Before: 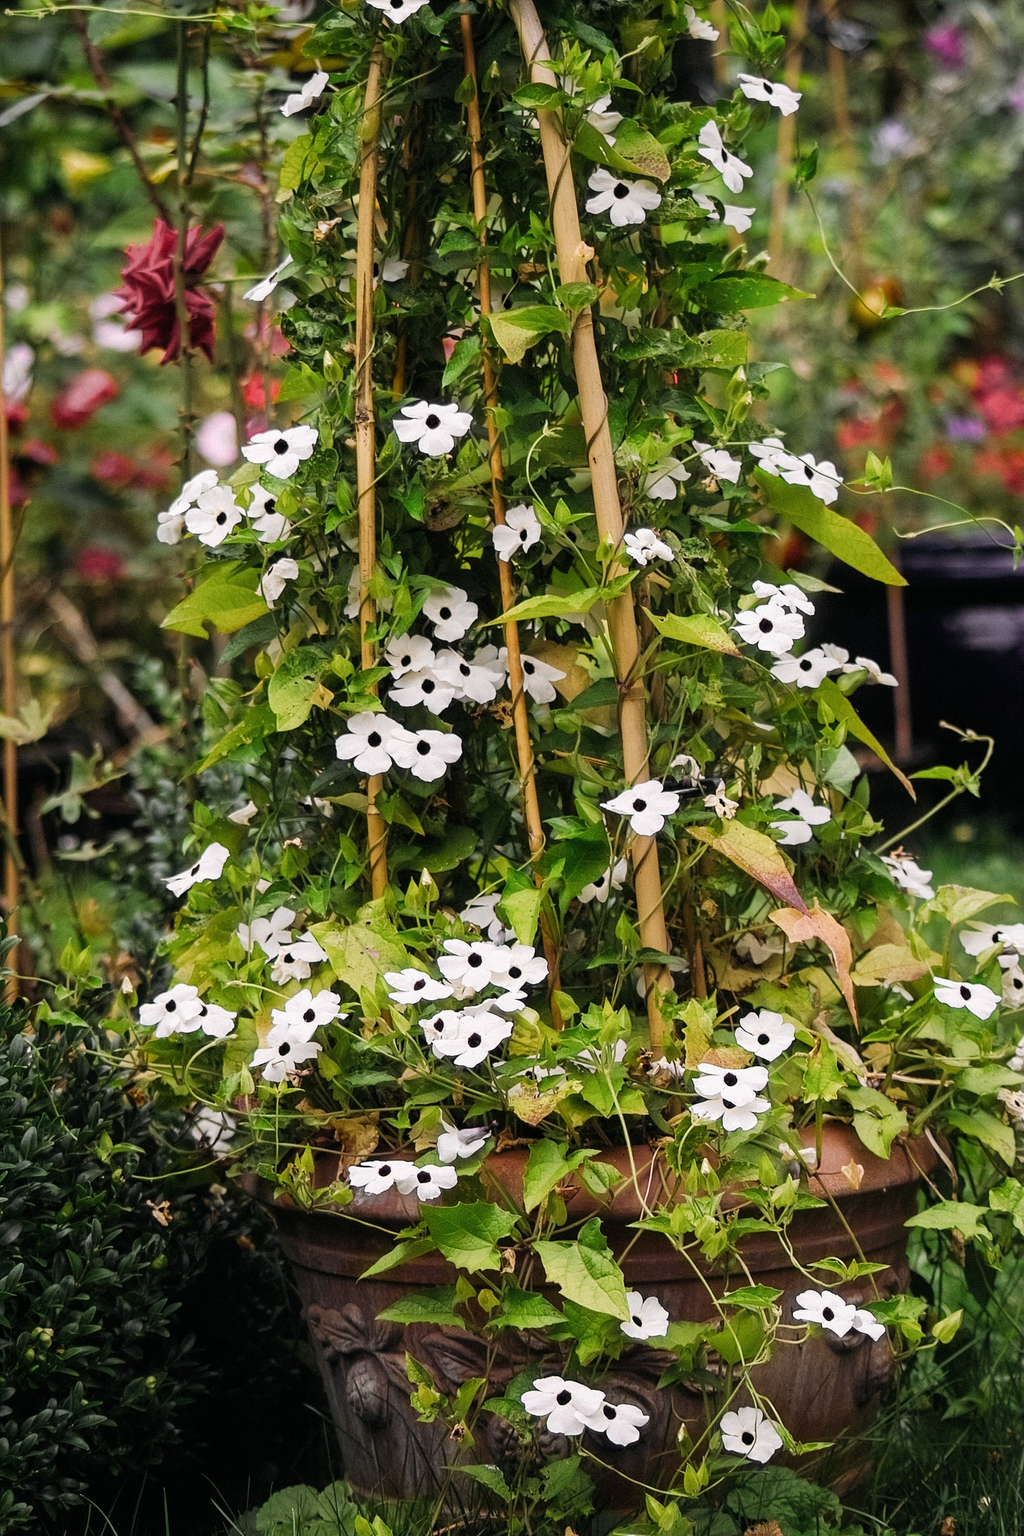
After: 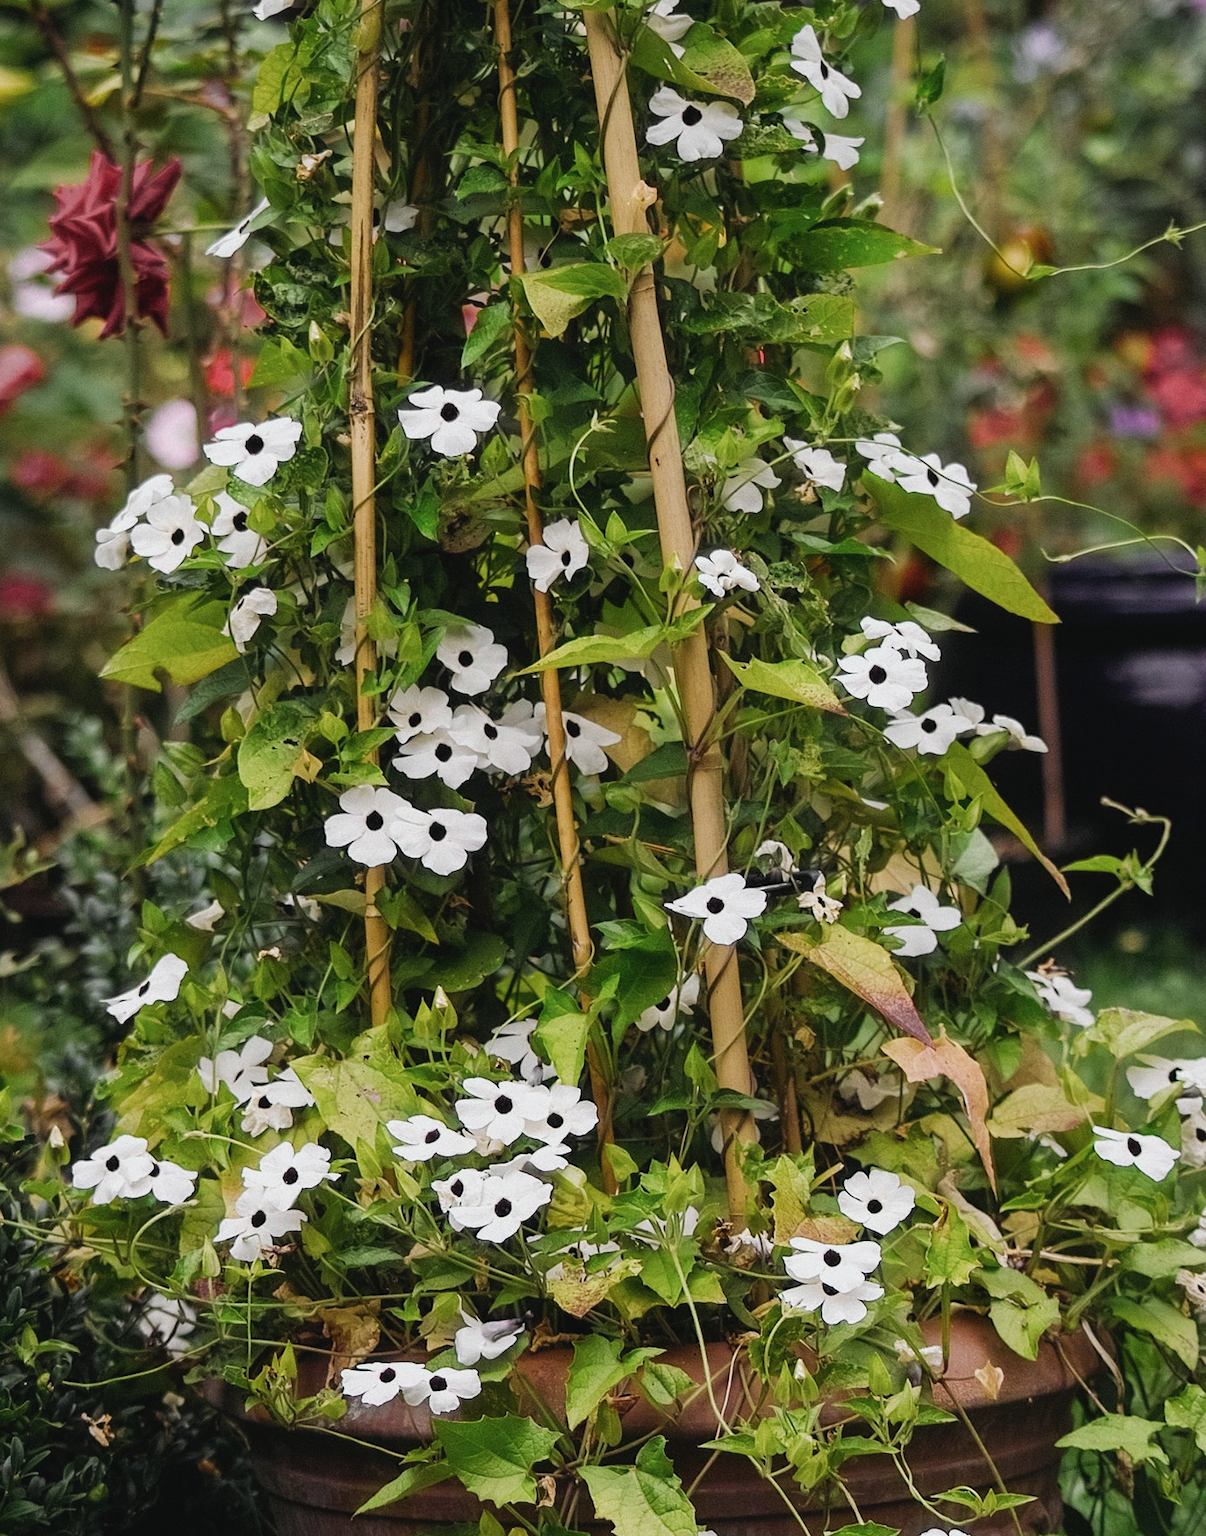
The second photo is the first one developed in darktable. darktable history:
crop: left 8.155%, top 6.611%, bottom 15.385%
white balance: red 0.978, blue 0.999
contrast brightness saturation: contrast -0.08, brightness -0.04, saturation -0.11
